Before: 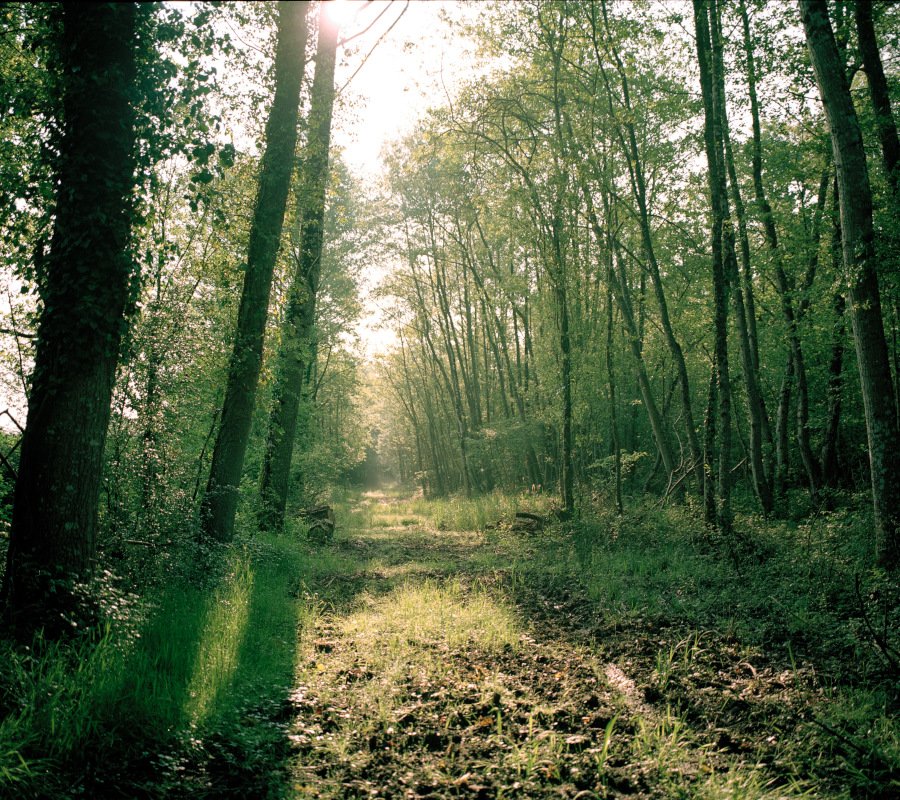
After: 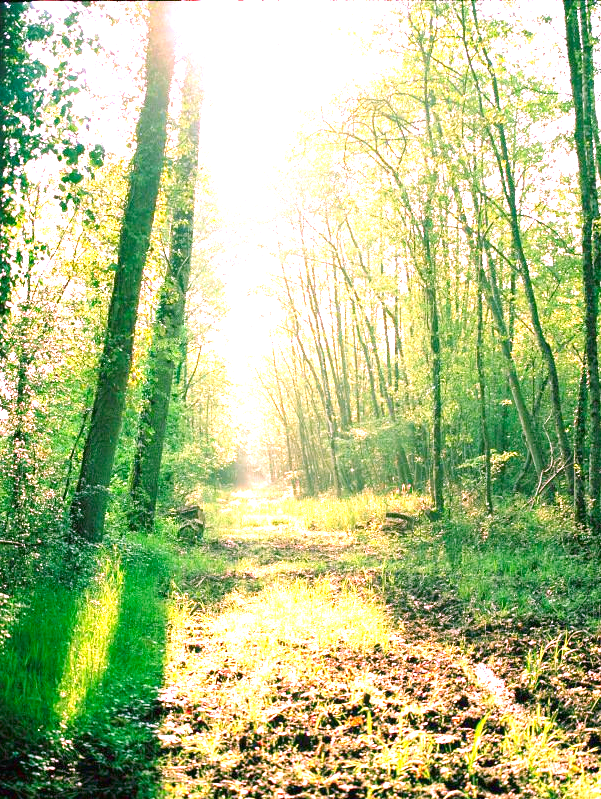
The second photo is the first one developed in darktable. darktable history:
crop and rotate: left 14.509%, right 18.63%
color correction: highlights a* 18.83, highlights b* -11.9, saturation 1.66
exposure: black level correction 0, exposure 2.139 EV, compensate highlight preservation false
